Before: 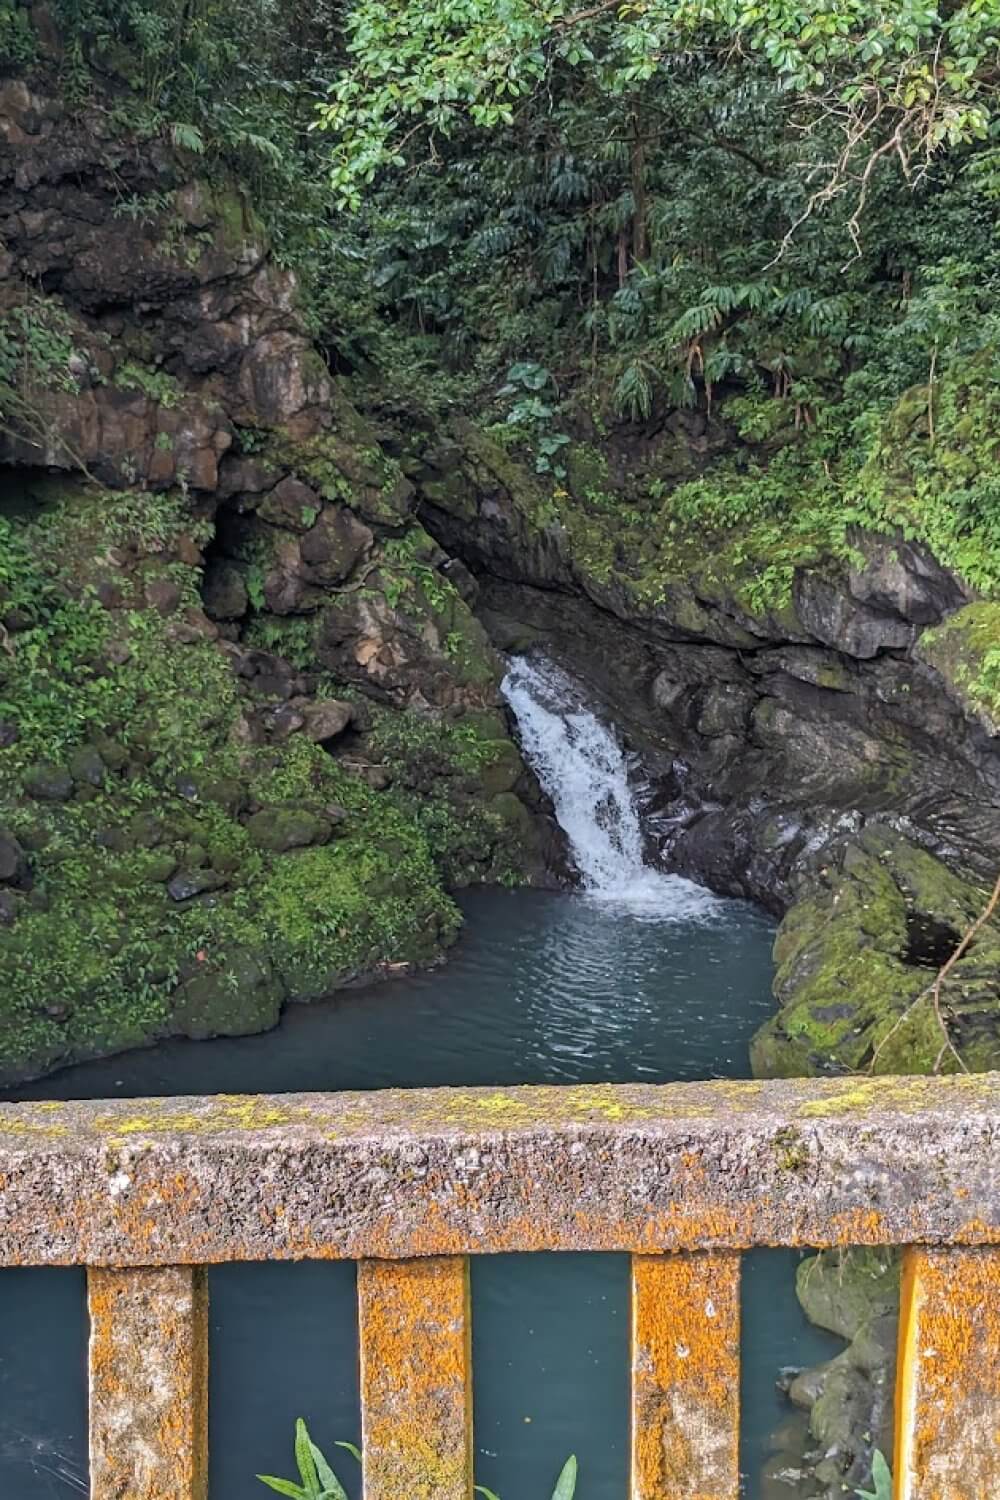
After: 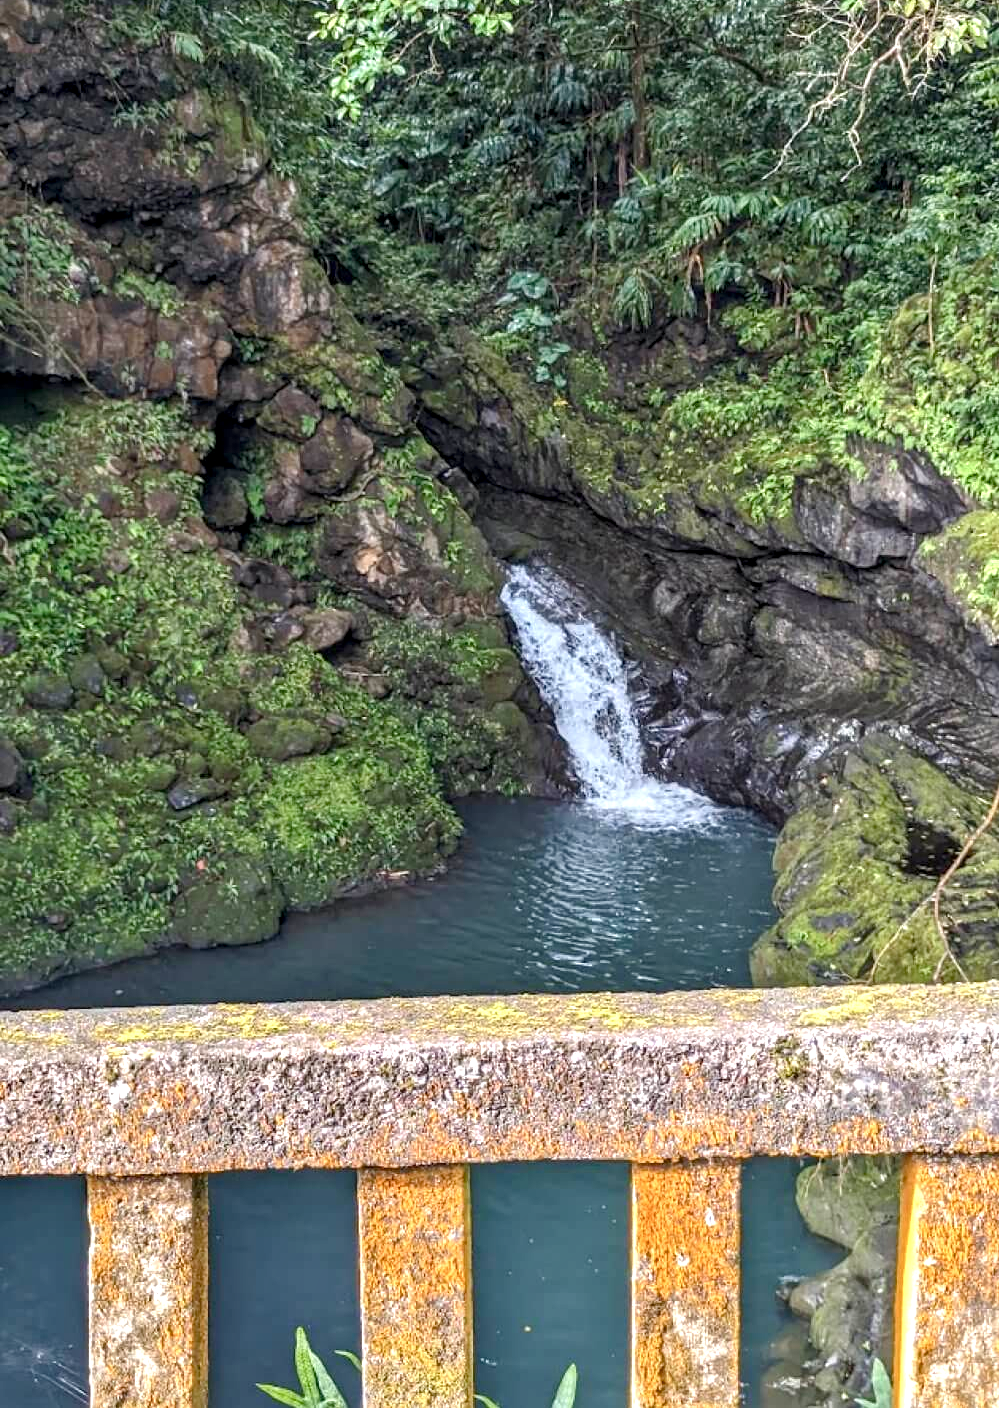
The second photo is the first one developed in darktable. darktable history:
exposure: black level correction 0, exposure 0.589 EV, compensate highlight preservation false
crop and rotate: top 6.097%
local contrast: detail 130%
color balance rgb: perceptual saturation grading › global saturation 0.328%, perceptual saturation grading › highlights -15.643%, perceptual saturation grading › shadows 23.989%, global vibrance 20%
